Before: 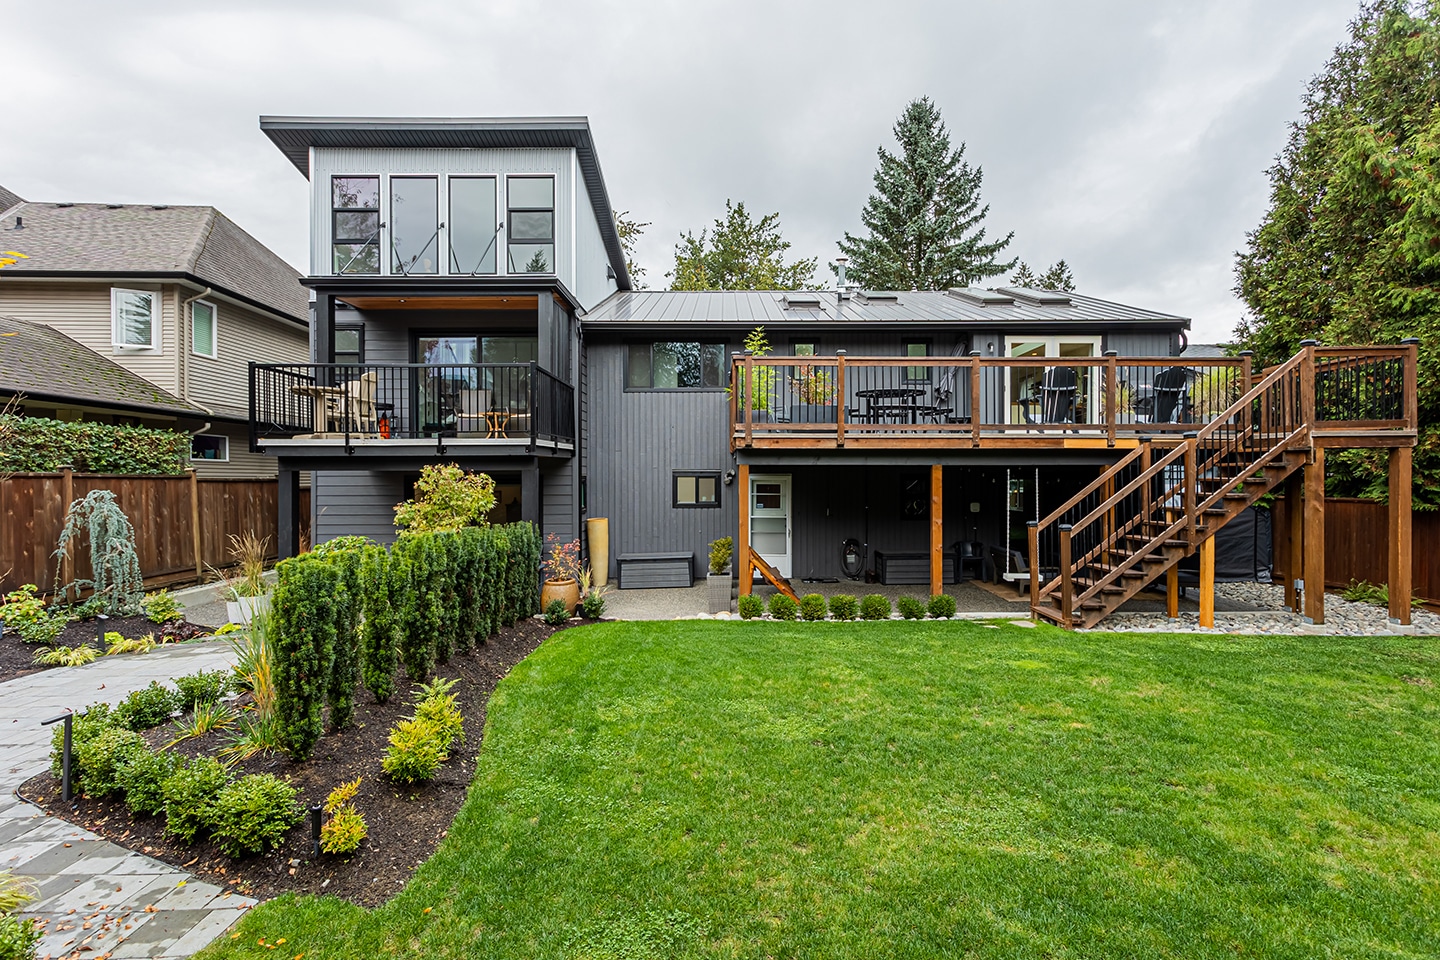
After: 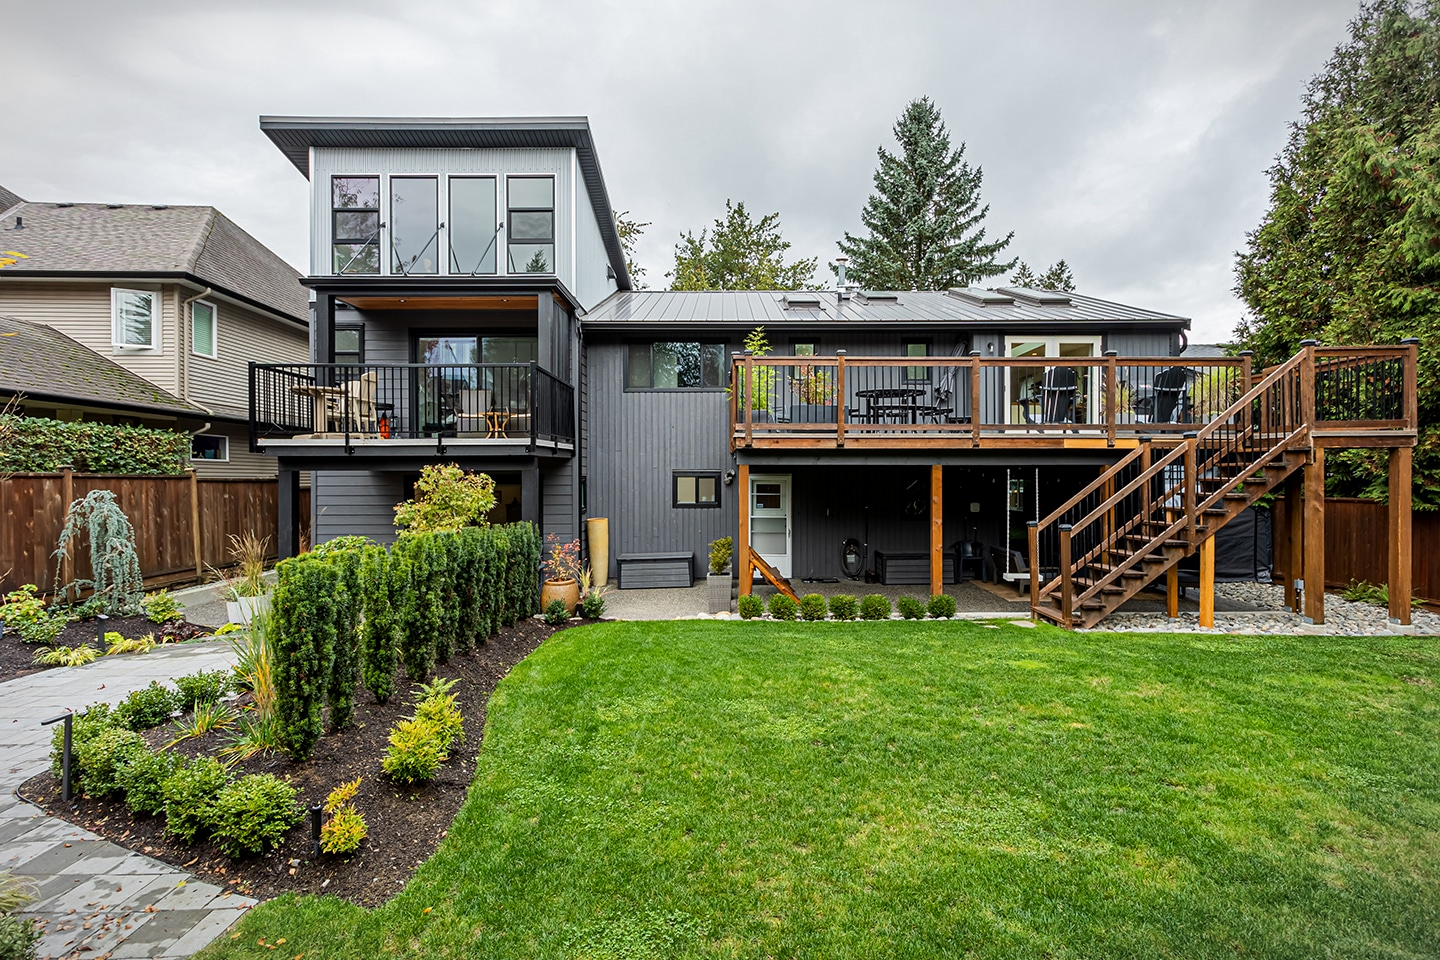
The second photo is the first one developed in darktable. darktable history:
local contrast: mode bilateral grid, contrast 21, coarseness 50, detail 119%, midtone range 0.2
vignetting: fall-off start 99.51%, width/height ratio 1.325
